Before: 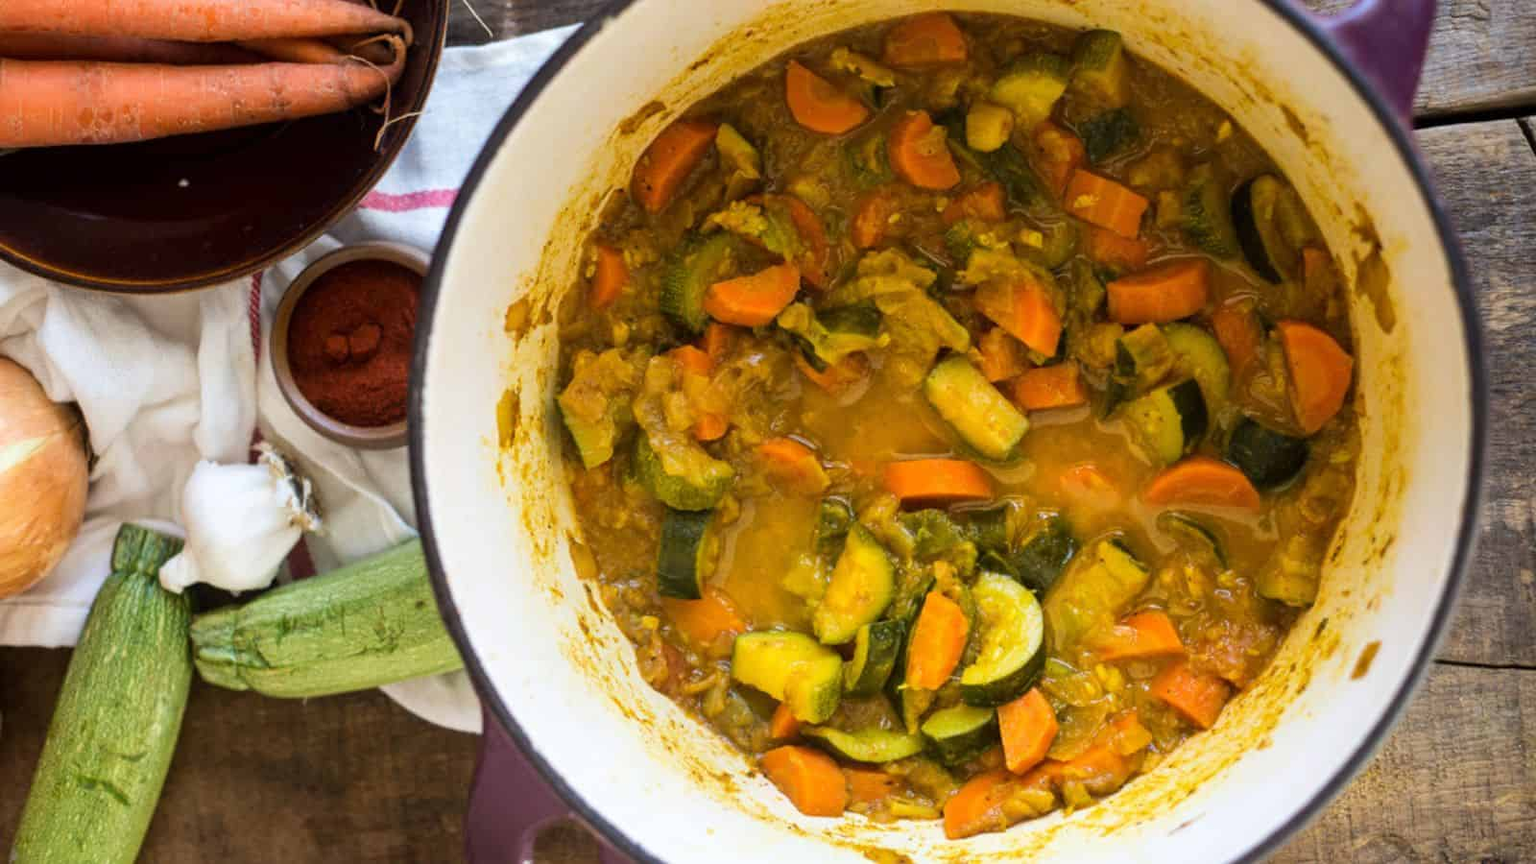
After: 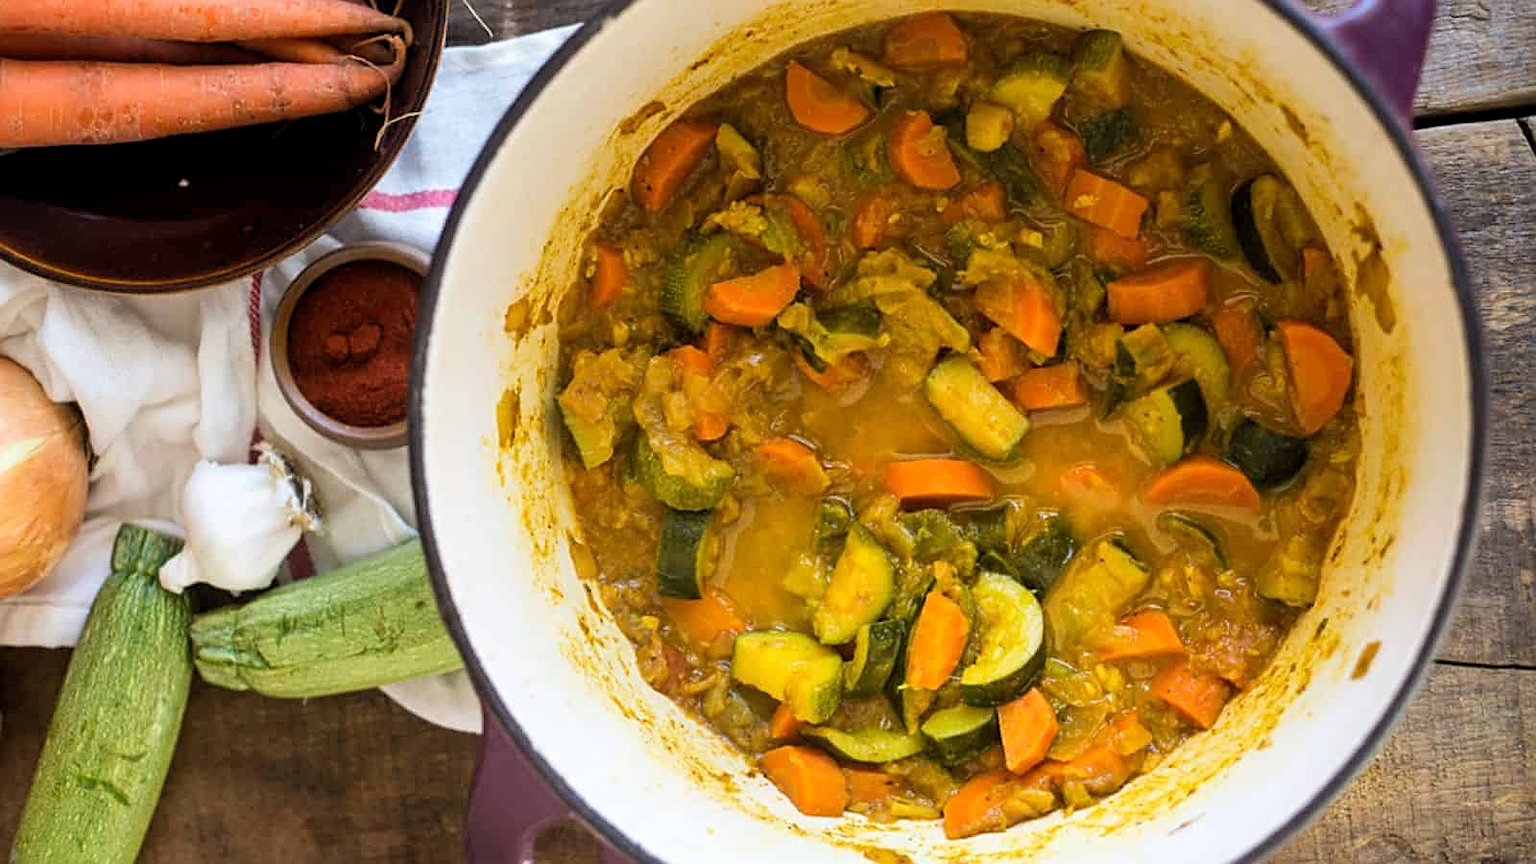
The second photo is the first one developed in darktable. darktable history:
sharpen: on, module defaults
levels: levels [0.018, 0.493, 1]
